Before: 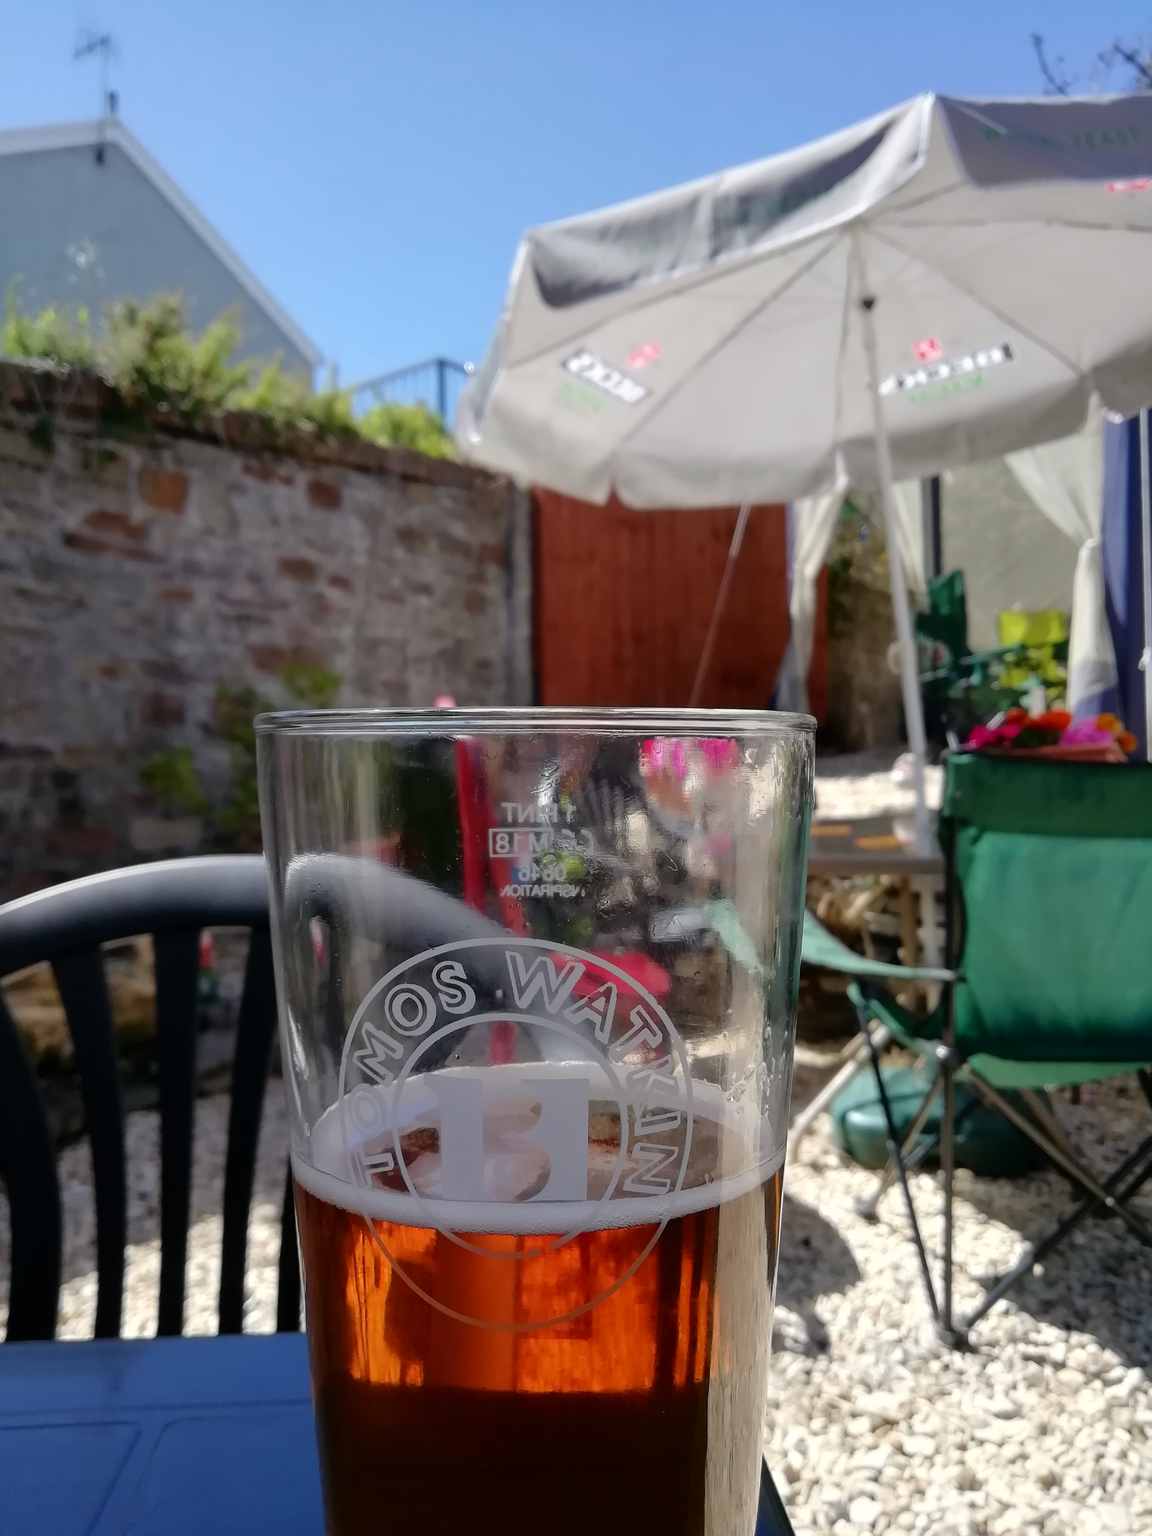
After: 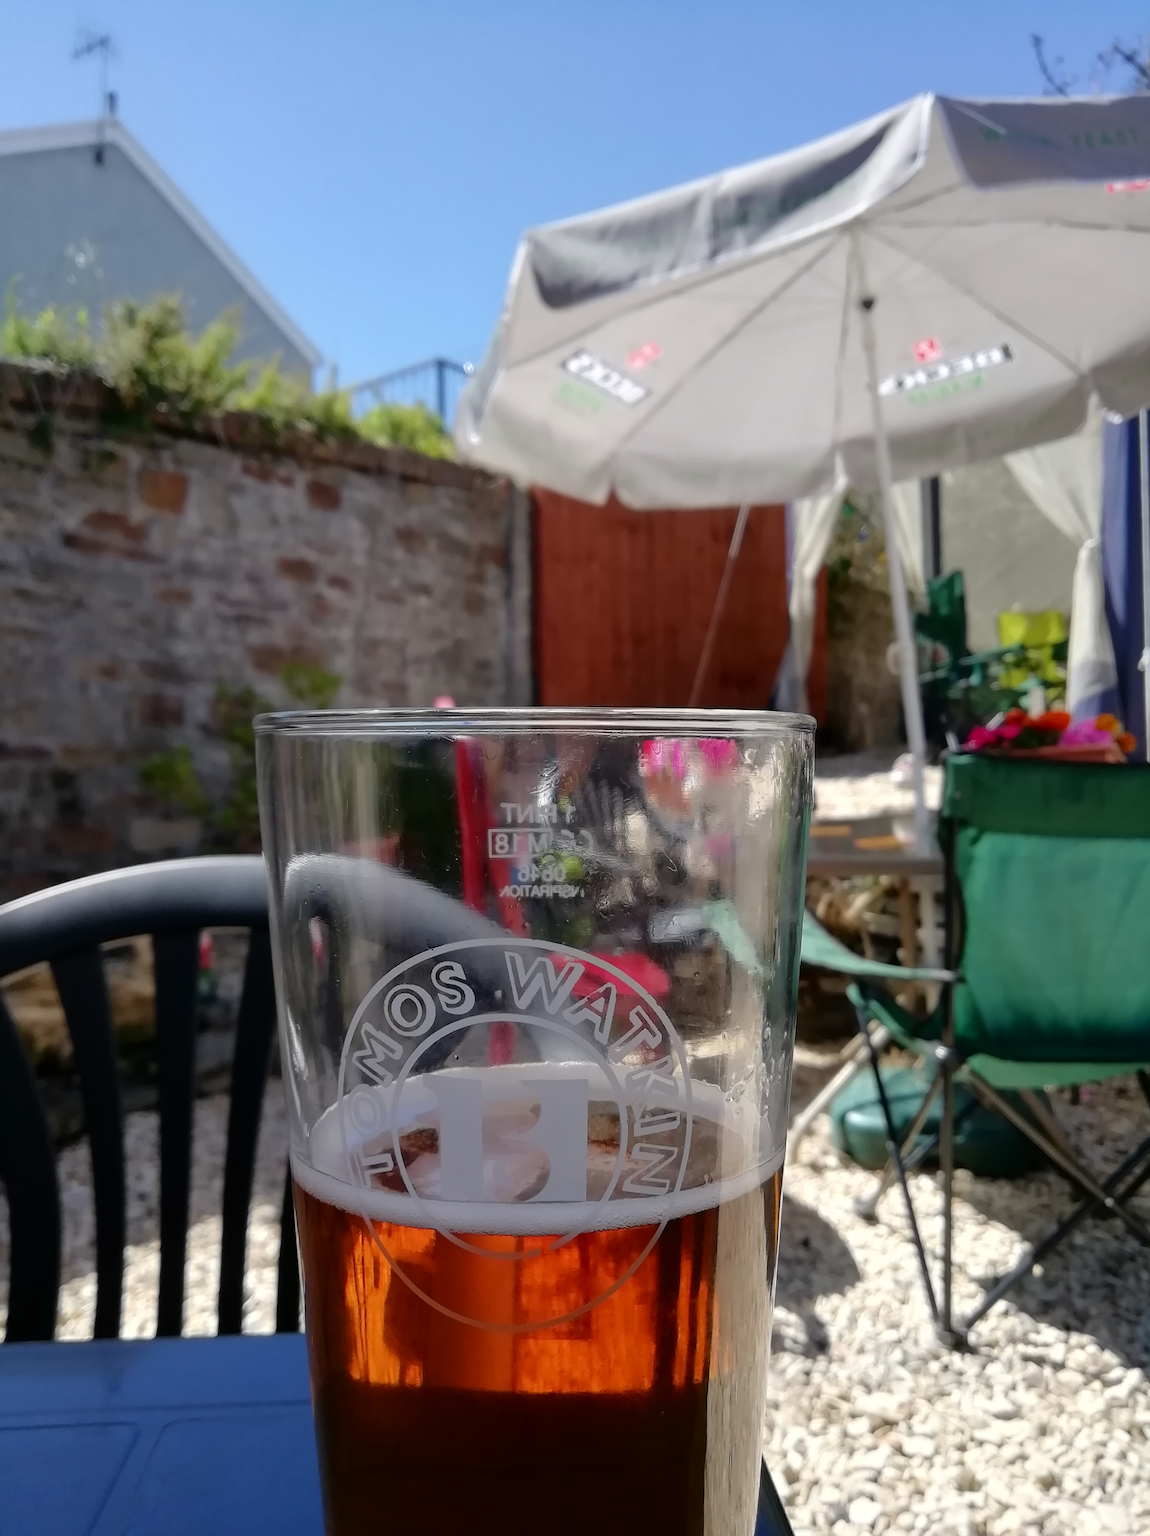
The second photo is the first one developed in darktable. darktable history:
white balance: red 1, blue 1
crop and rotate: left 0.126%
